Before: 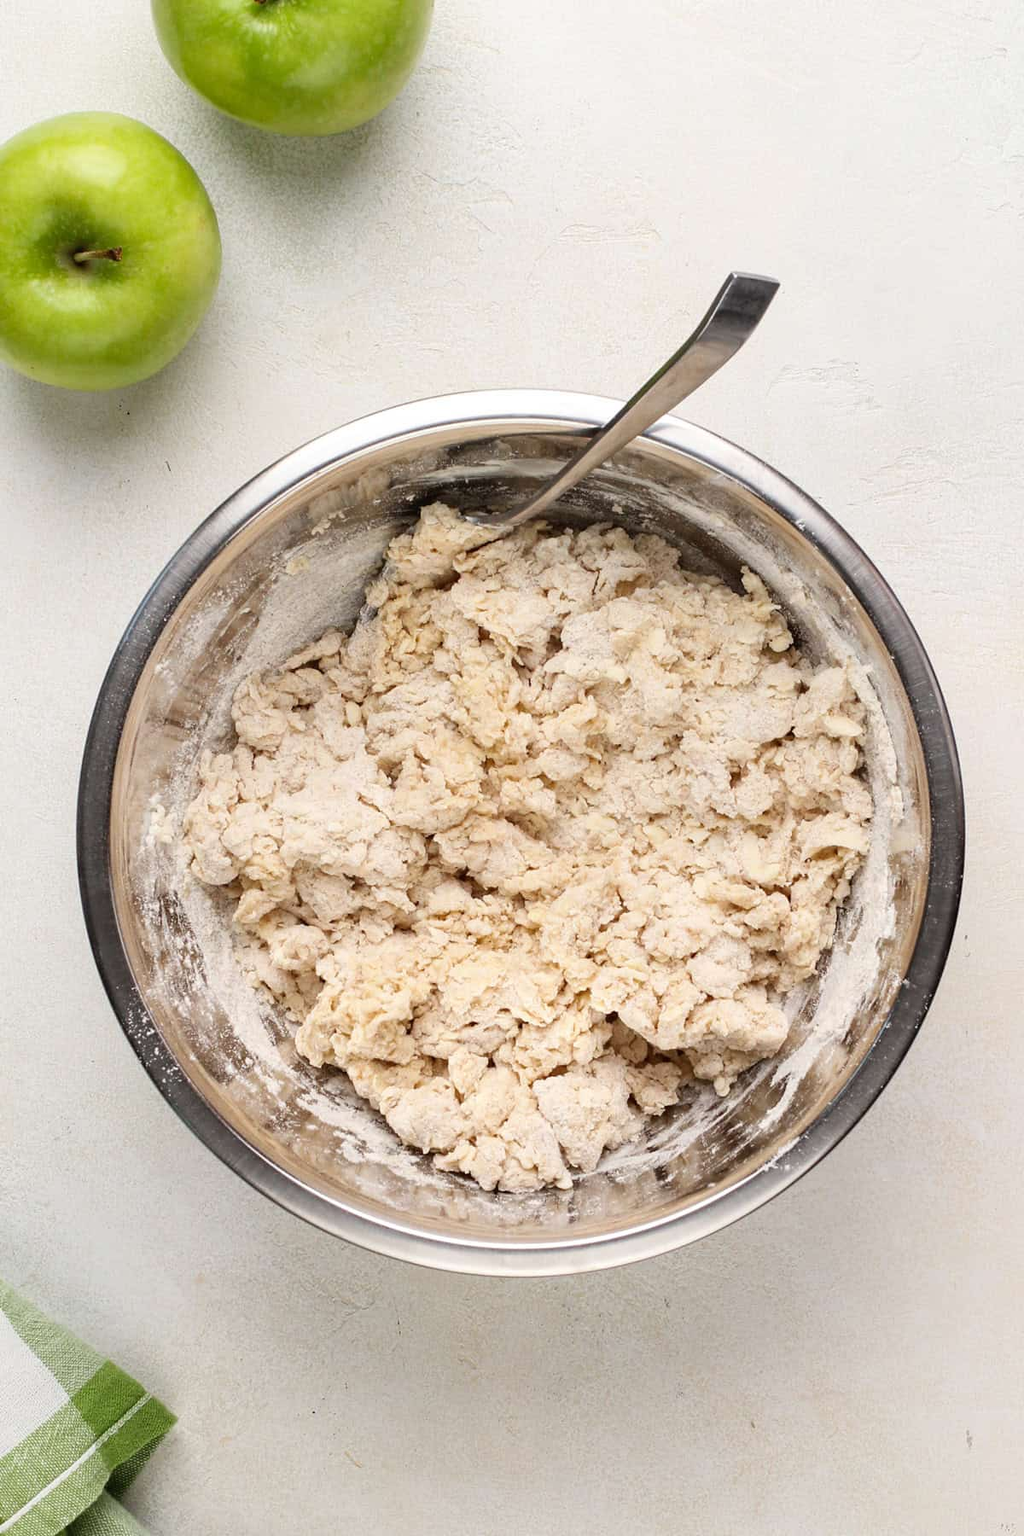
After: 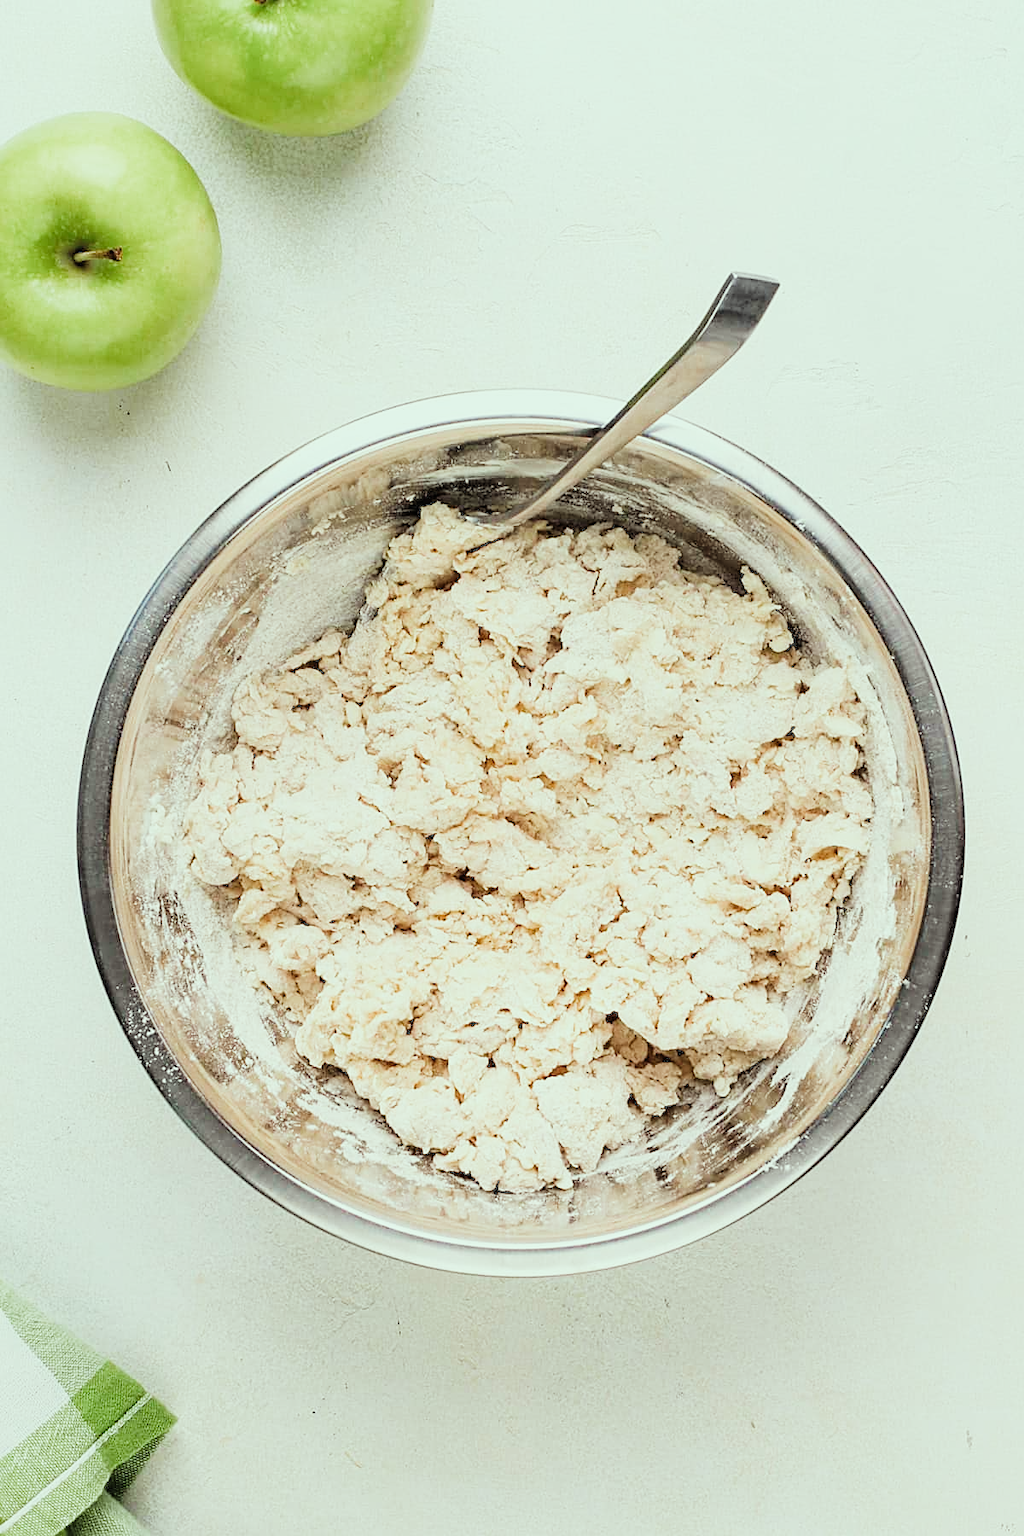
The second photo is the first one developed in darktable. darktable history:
filmic rgb: black relative exposure -7.65 EV, white relative exposure 4.56 EV, hardness 3.61, add noise in highlights 0.002, preserve chrominance luminance Y, color science v3 (2019), use custom middle-gray values true, contrast in highlights soft
sharpen: on, module defaults
exposure: exposure 1 EV, compensate exposure bias true, compensate highlight preservation false
color correction: highlights a* -8.4, highlights b* 3.29
